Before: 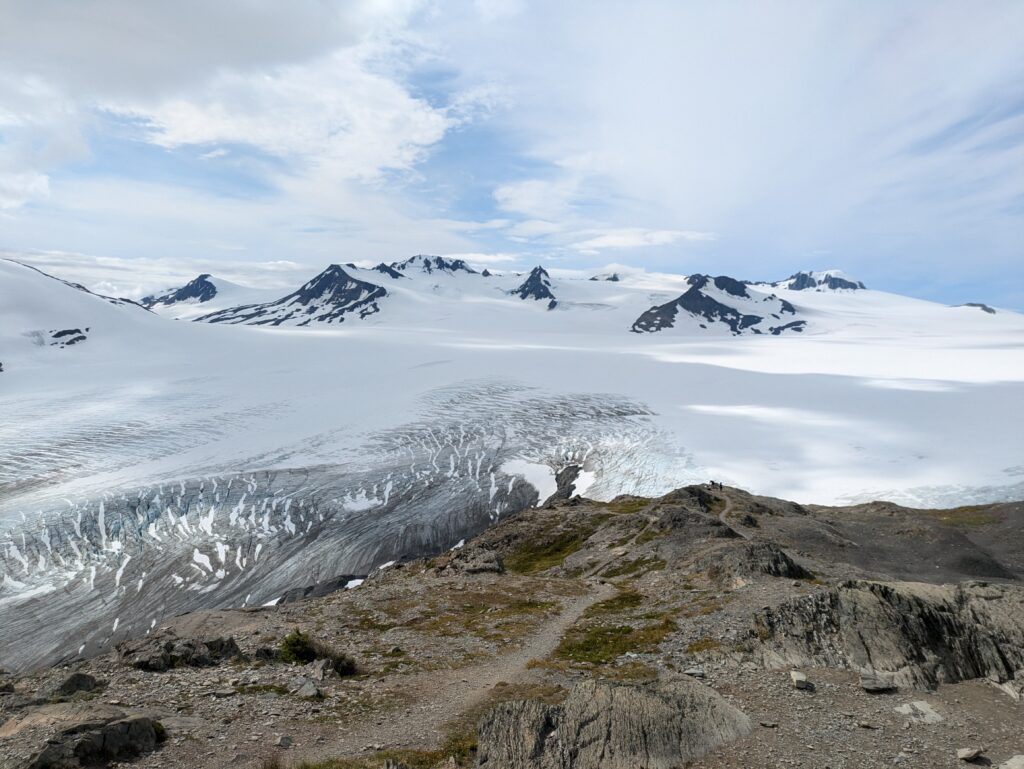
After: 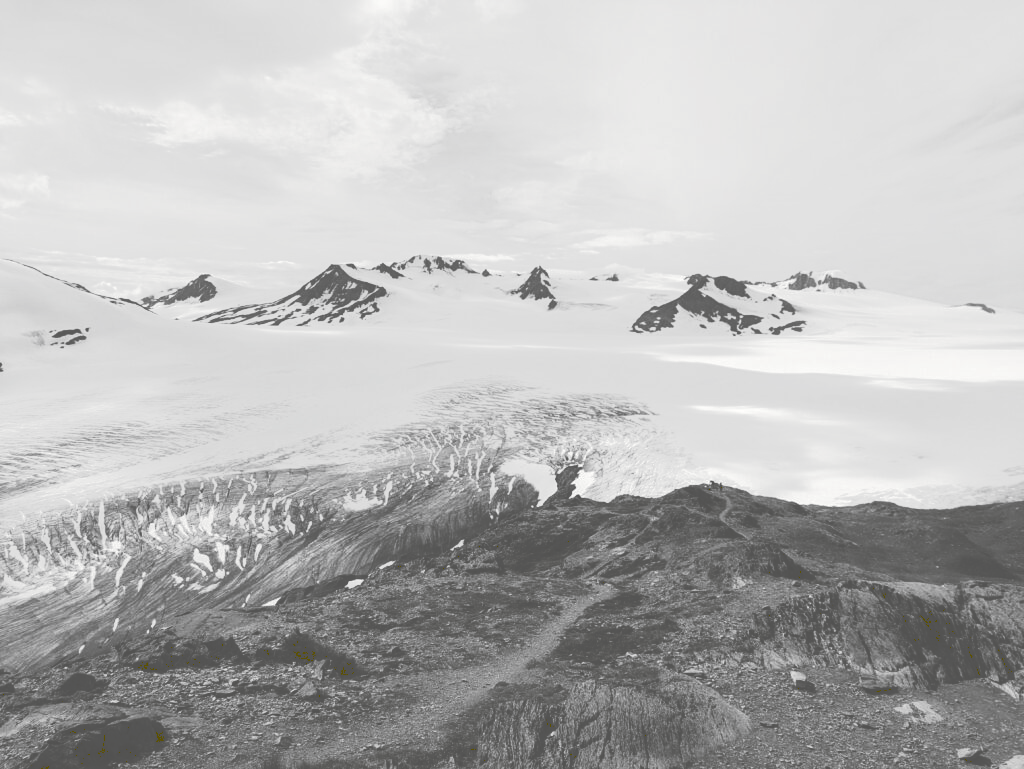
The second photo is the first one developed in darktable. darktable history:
tone curve: curves: ch0 [(0, 0) (0.003, 0.345) (0.011, 0.345) (0.025, 0.345) (0.044, 0.349) (0.069, 0.353) (0.1, 0.356) (0.136, 0.359) (0.177, 0.366) (0.224, 0.378) (0.277, 0.398) (0.335, 0.429) (0.399, 0.476) (0.468, 0.545) (0.543, 0.624) (0.623, 0.721) (0.709, 0.811) (0.801, 0.876) (0.898, 0.913) (1, 1)], preserve colors none
color look up table: target L [98.62, 90.24, 84.56, 88.82, 57.48, 73.68, 60.56, 55.28, 55.54, 39.07, 49.64, 37.41, 13.23, 15.16, 201.68, 76.98, 74.42, 66.24, 66.62, 58.64, 62.08, 48.44, 48.04, 35.3, 29.73, 19.87, 9.263, 100, 88.82, 87.41, 72.94, 79.88, 70.35, 84.56, 64.23, 52.8, 60.56, 42.37, 30.16, 40.32, 19.87, 5.464, 94.45, 88.12, 79.88, 65.11, 56.58, 44.82, 34.03], target a [-0.288, -0.1, -0.002, -0.002, 0, -0.002, 0, 0.001, 0.001, 0, 0, -0.001, -0.376, -0.133, 0, 0, -0.001, 0.001, 0 ×6, -0.001, -0.002, -0.383, -0.097, -0.002, -0.101, -0.001, 0, 0, -0.002, 0.001, 0, 0, -0.001, 0, 0, -0.002, -0.301, -0.1, -0.002, 0, 0, 0.001, -0.001, -0.002], target b [3.608, 1.239, 0.023, 0.023, 0.002, 0.023, 0.002, -0.004, -0.004, -0.002, 0.002, 0.002, 5.122, 1.678, -0.001, 0.002, 0.003, -0.004, 0.003, -0.004, 0.002 ×4, 0.015, 0.017, 5.094, 1.21, 0.023, 1.248, 0.003, 0.002, 0.002, 0.023, -0.004, 0.002, 0.002, 0.002, 0.003, 0.002, 0.017, 3.707, 1.227, 0.023, 0.002, 0.002, -0.004, 0.016, 0.015], num patches 49
